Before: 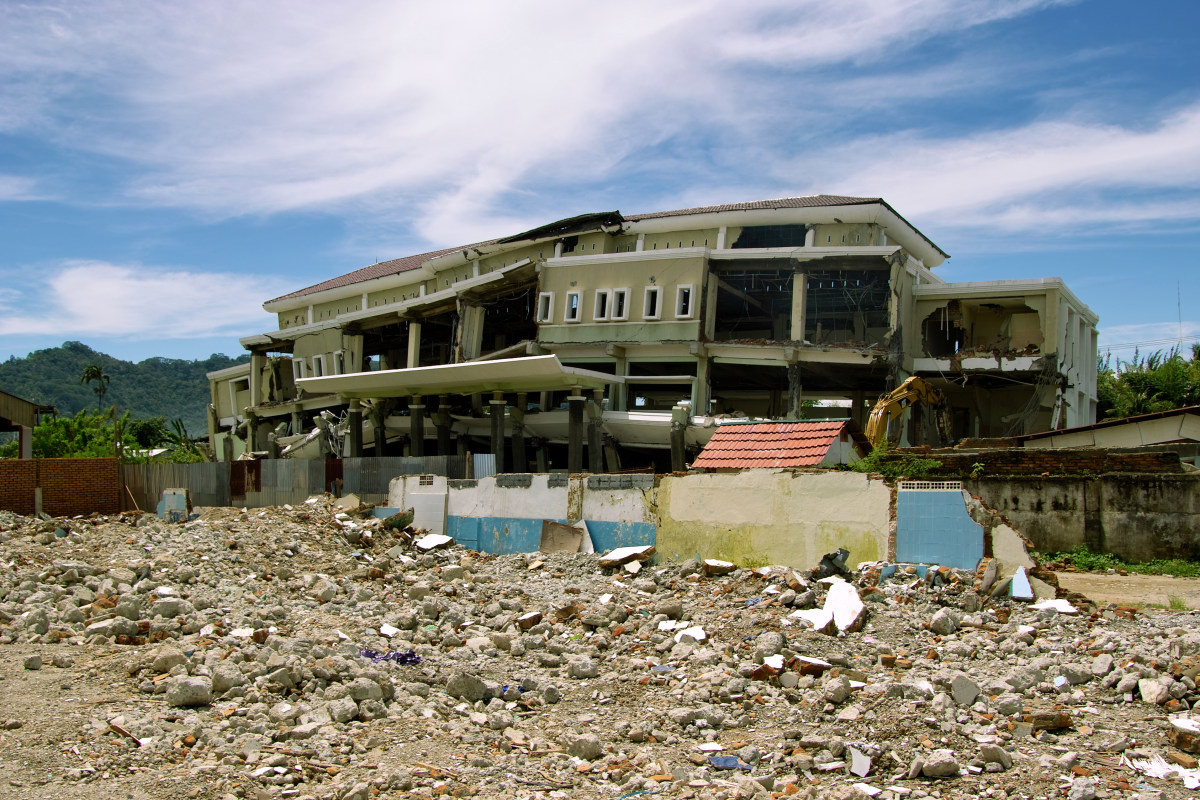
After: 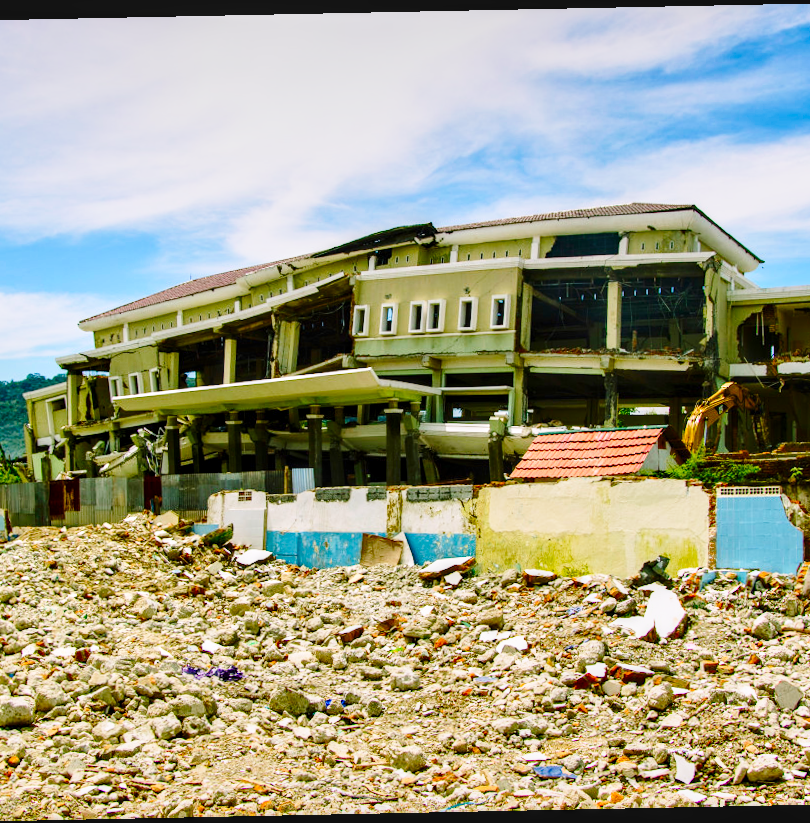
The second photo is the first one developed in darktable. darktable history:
local contrast: detail 130%
crop and rotate: left 15.754%, right 17.579%
contrast brightness saturation: contrast 0.16, saturation 0.32
rotate and perspective: rotation -1.17°, automatic cropping off
tone equalizer: on, module defaults
color balance rgb: shadows lift › chroma 1%, shadows lift › hue 113°, highlights gain › chroma 0.2%, highlights gain › hue 333°, perceptual saturation grading › global saturation 20%, perceptual saturation grading › highlights -25%, perceptual saturation grading › shadows 25%, contrast -10%
base curve: curves: ch0 [(0, 0) (0.028, 0.03) (0.121, 0.232) (0.46, 0.748) (0.859, 0.968) (1, 1)], preserve colors none
